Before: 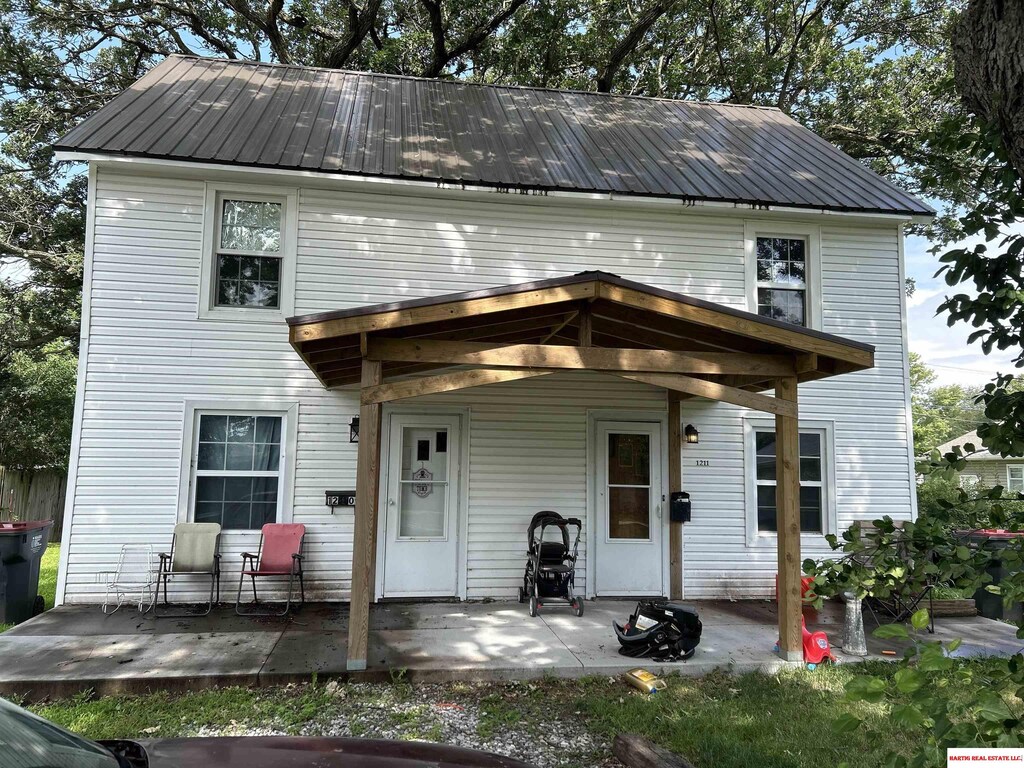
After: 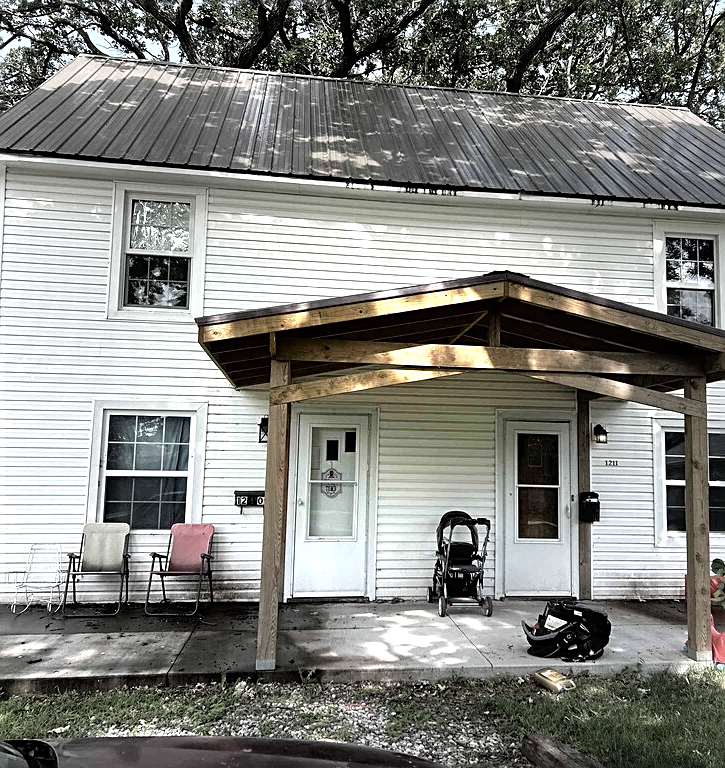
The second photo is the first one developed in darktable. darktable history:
tone equalizer: -8 EV -1.06 EV, -7 EV -1.03 EV, -6 EV -0.894 EV, -5 EV -0.616 EV, -3 EV 0.598 EV, -2 EV 0.878 EV, -1 EV 0.991 EV, +0 EV 1.07 EV
vignetting: fall-off start 31.24%, fall-off radius 35.86%, brightness -0.281
crop and rotate: left 8.925%, right 20.205%
sharpen: on, module defaults
